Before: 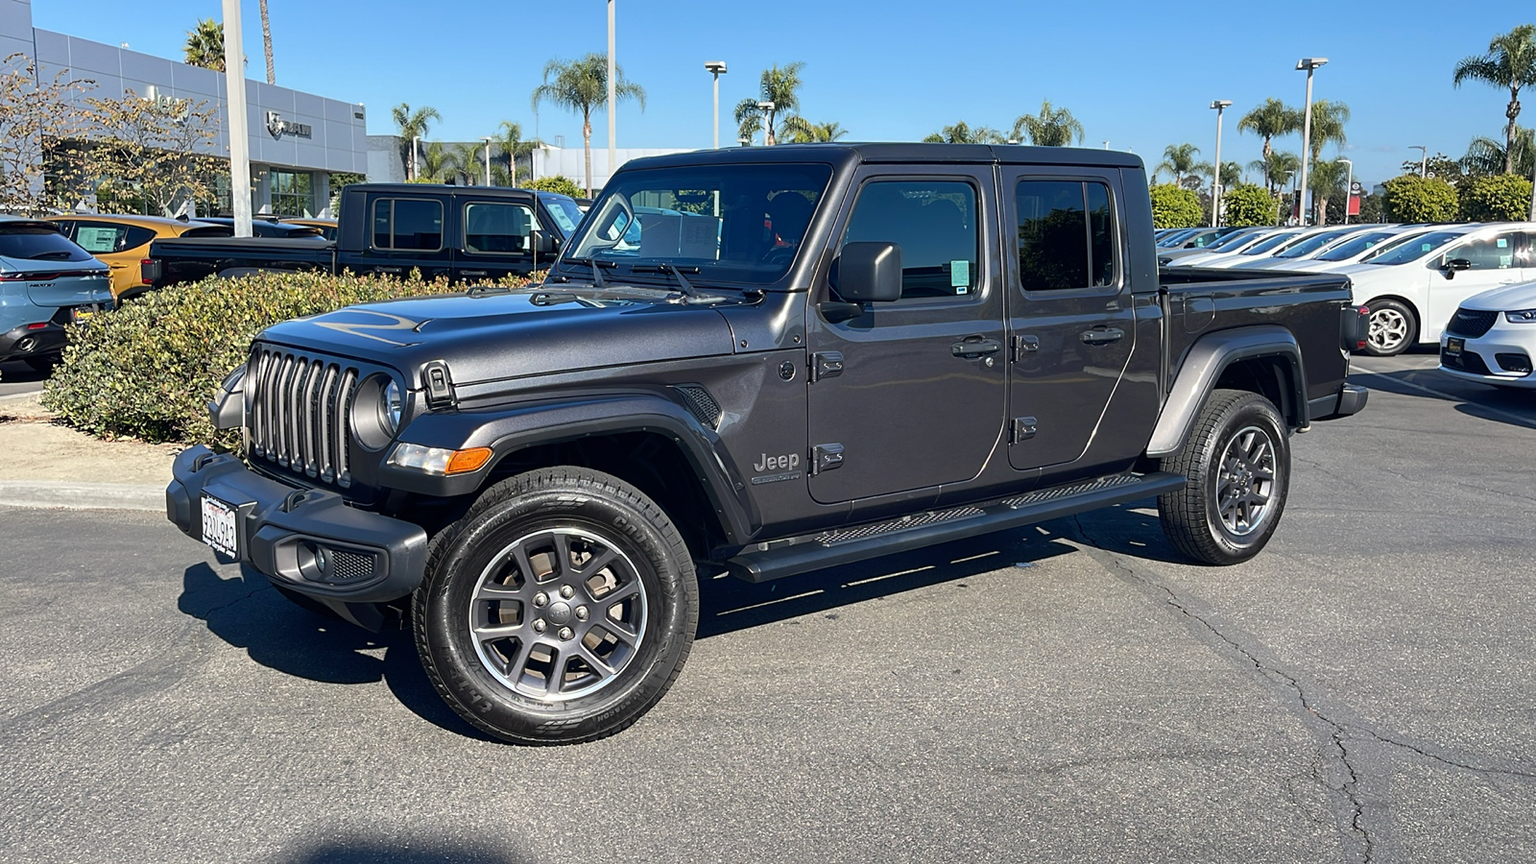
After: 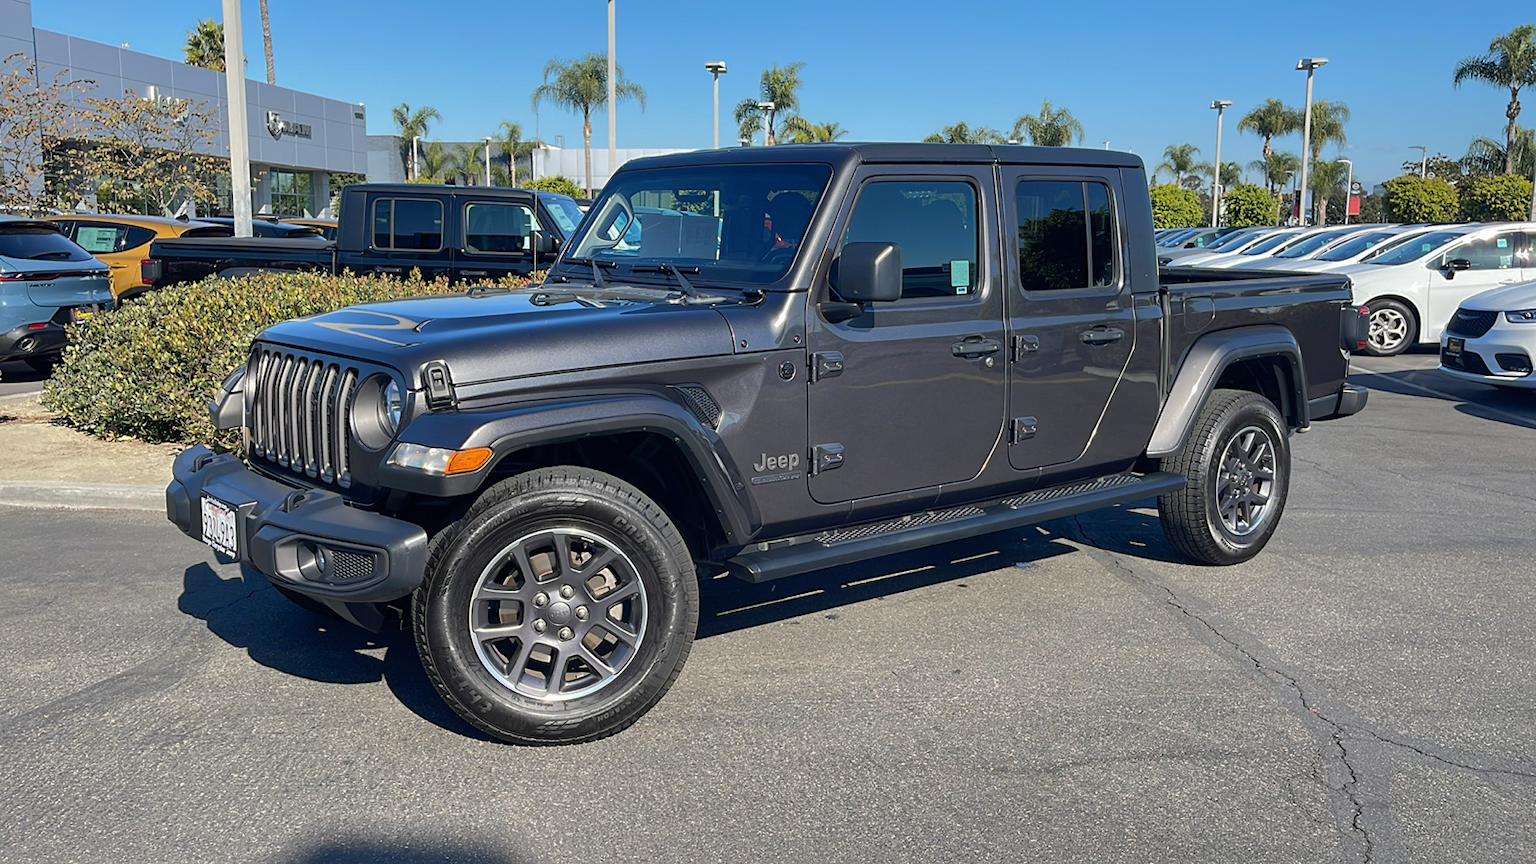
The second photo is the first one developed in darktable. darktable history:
shadows and highlights: shadows 40.14, highlights -59.69
